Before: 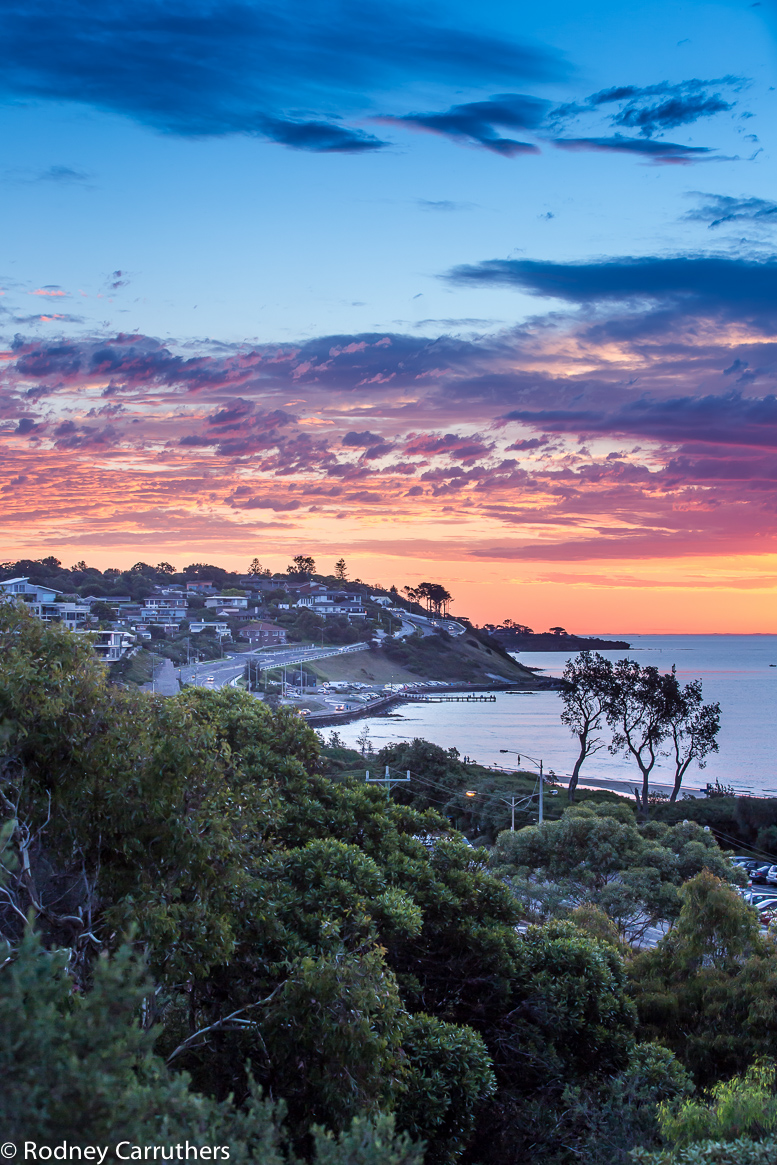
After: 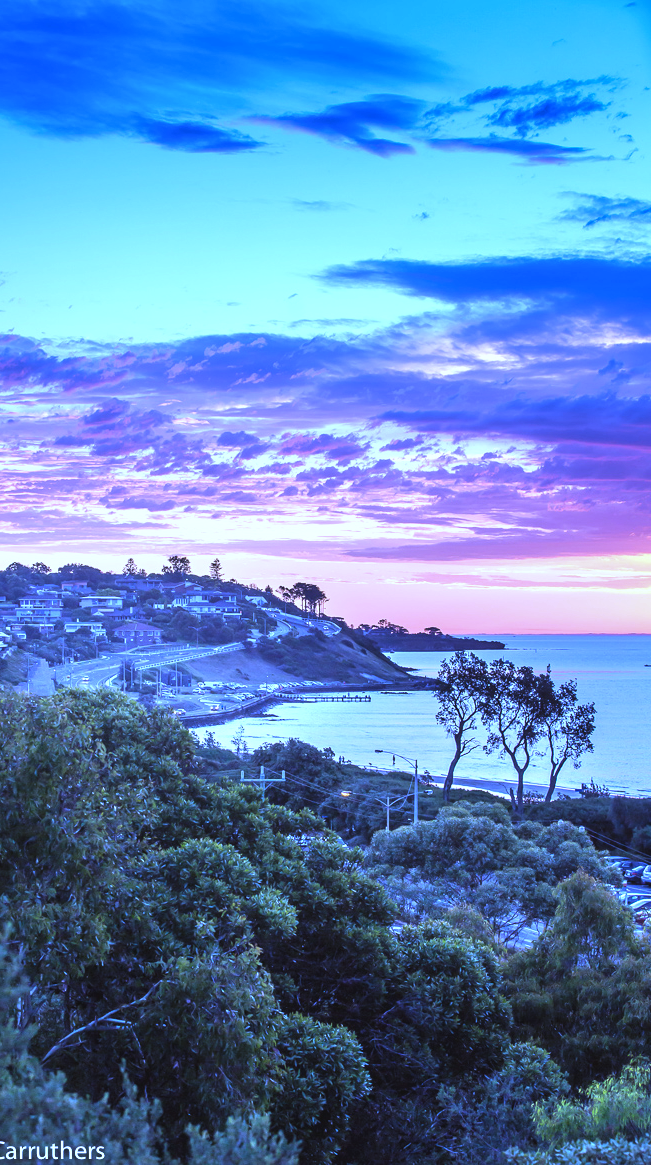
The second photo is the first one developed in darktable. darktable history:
exposure: black level correction -0.005, exposure 0.622 EV, compensate highlight preservation false
white balance: red 0.766, blue 1.537
local contrast: highlights 100%, shadows 100%, detail 120%, midtone range 0.2
crop: left 16.145%
